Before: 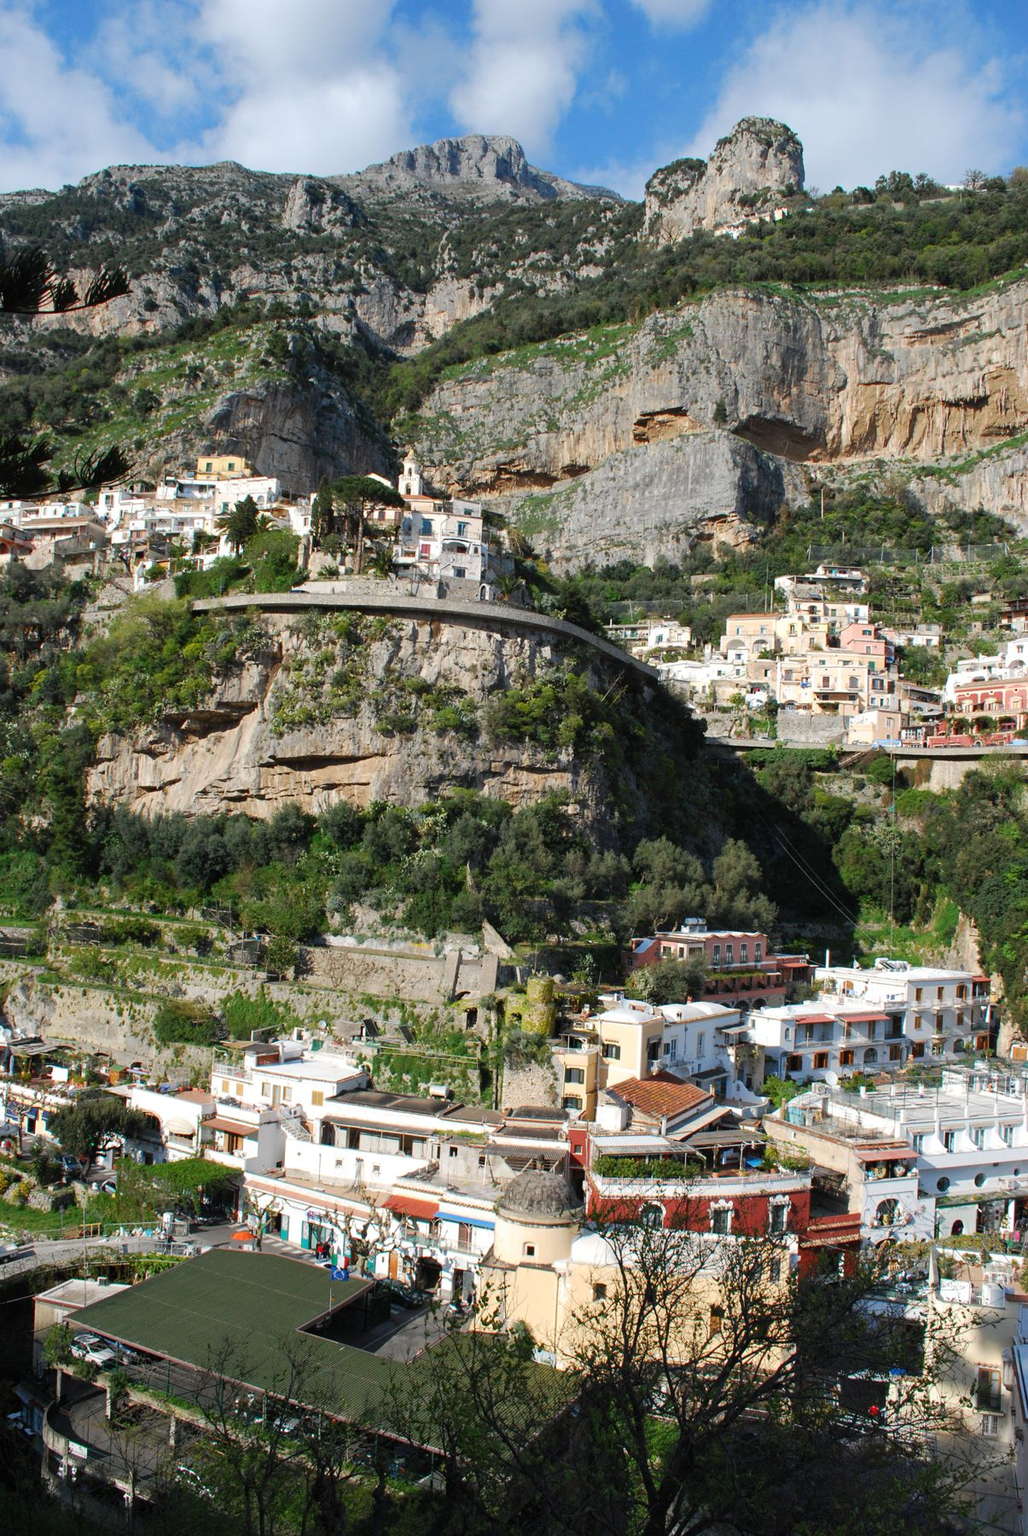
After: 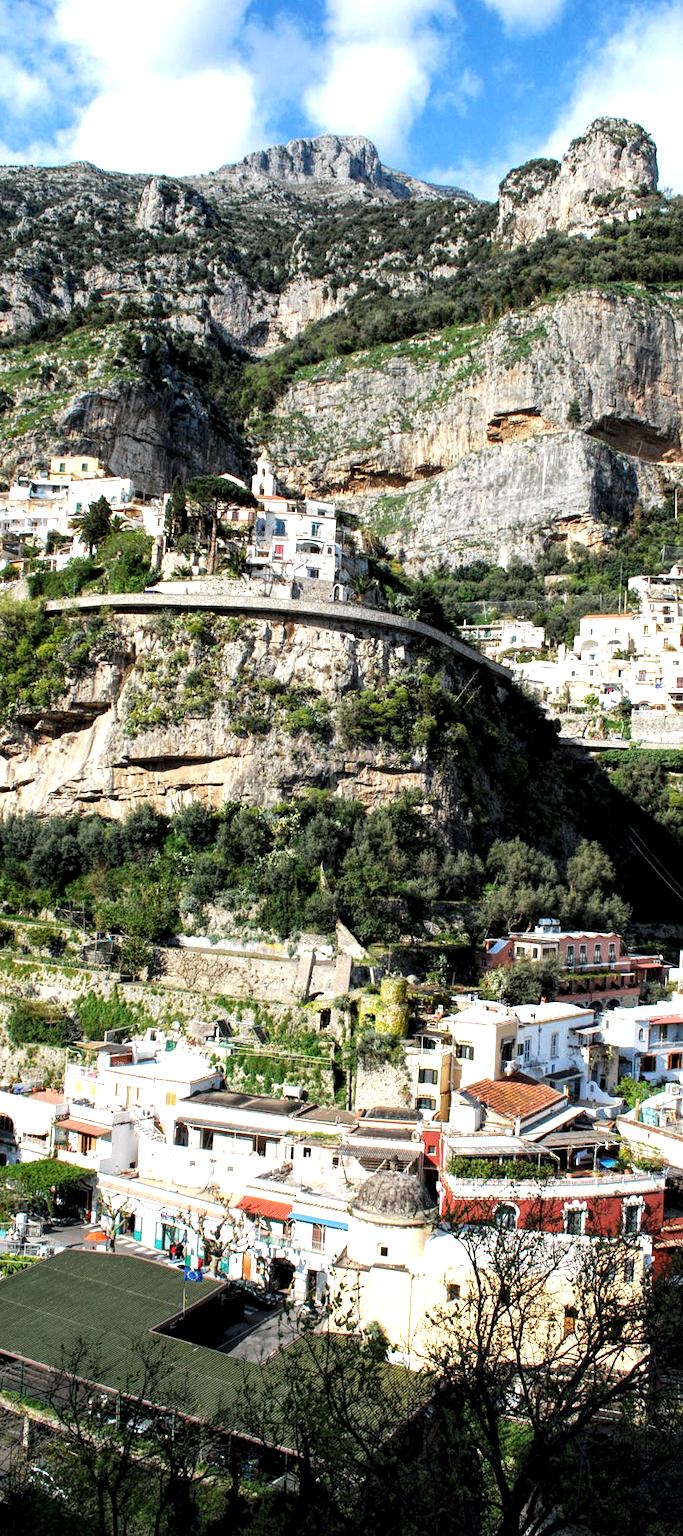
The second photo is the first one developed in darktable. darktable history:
crop and rotate: left 14.321%, right 19.239%
tone equalizer: -8 EV -0.727 EV, -7 EV -0.731 EV, -6 EV -0.612 EV, -5 EV -0.422 EV, -3 EV 0.404 EV, -2 EV 0.6 EV, -1 EV 0.678 EV, +0 EV 0.739 EV, mask exposure compensation -0.492 EV
local contrast: highlights 105%, shadows 100%, detail 201%, midtone range 0.2
